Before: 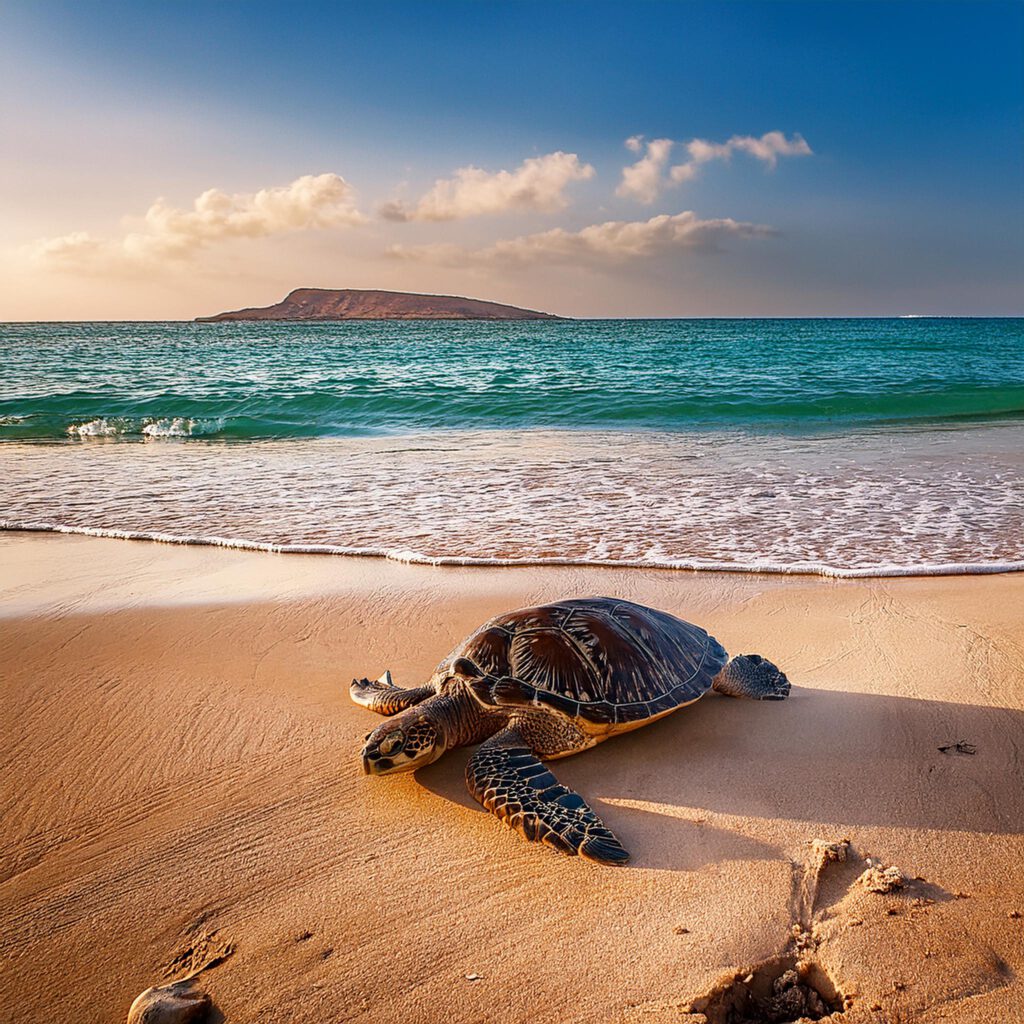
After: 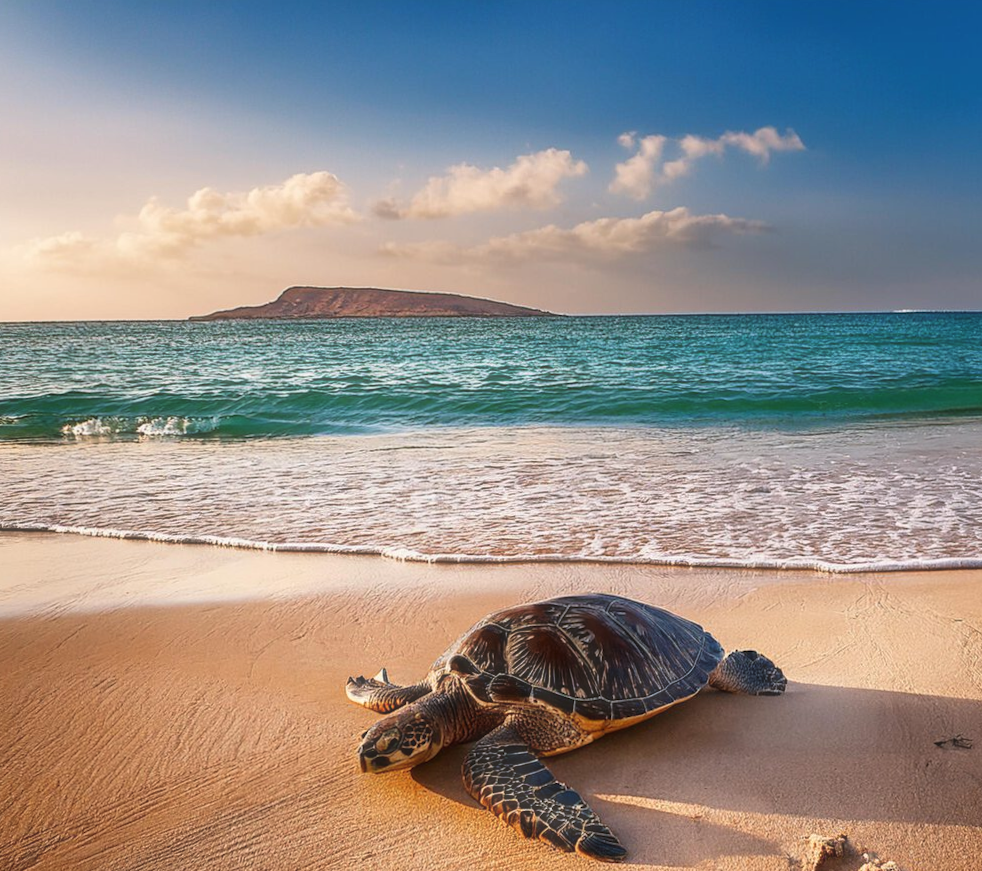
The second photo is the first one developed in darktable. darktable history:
haze removal: strength -0.093, compatibility mode true, adaptive false
crop and rotate: angle 0.343°, left 0.212%, right 3.293%, bottom 14.352%
